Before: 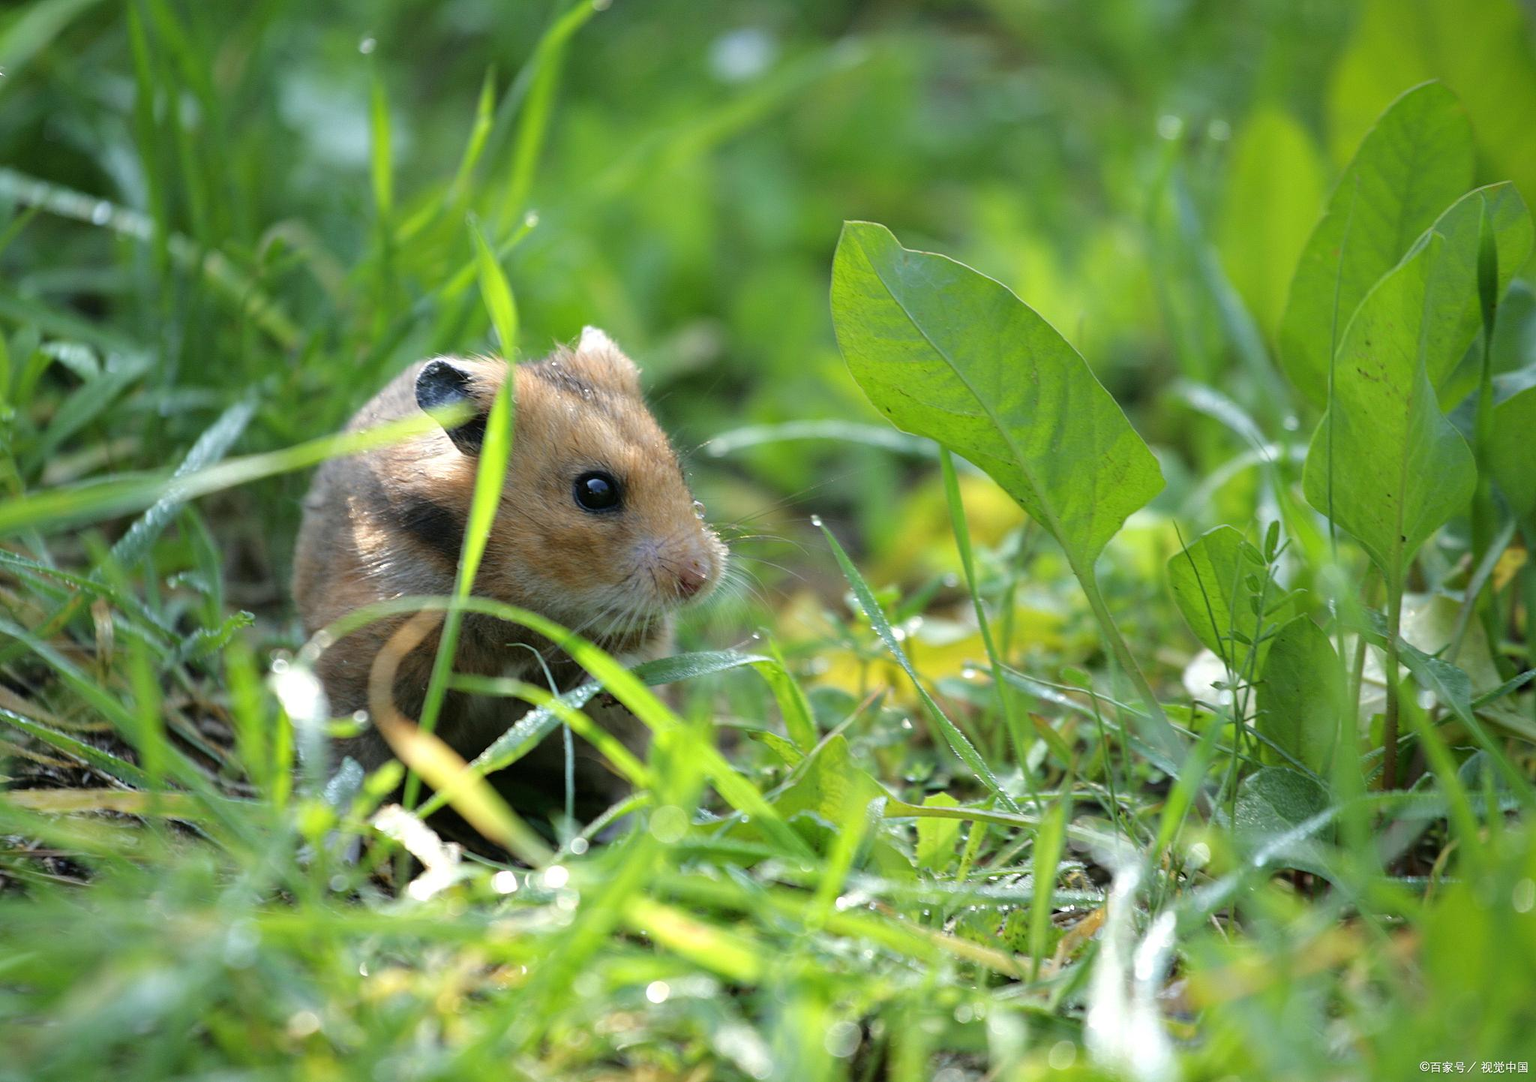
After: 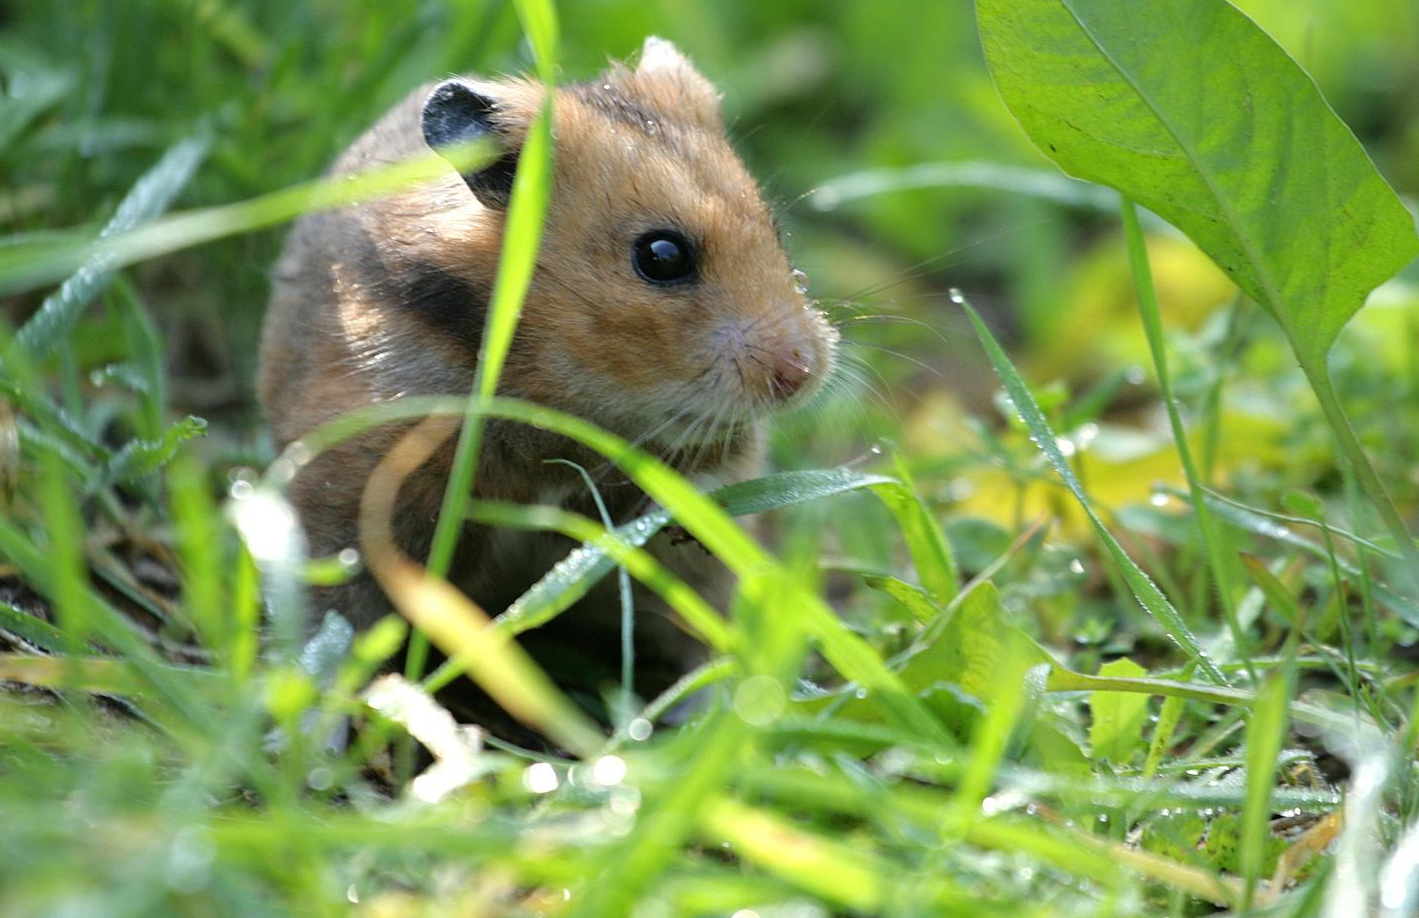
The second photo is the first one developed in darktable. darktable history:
crop: left 6.488%, top 27.668%, right 24.183%, bottom 8.656%
